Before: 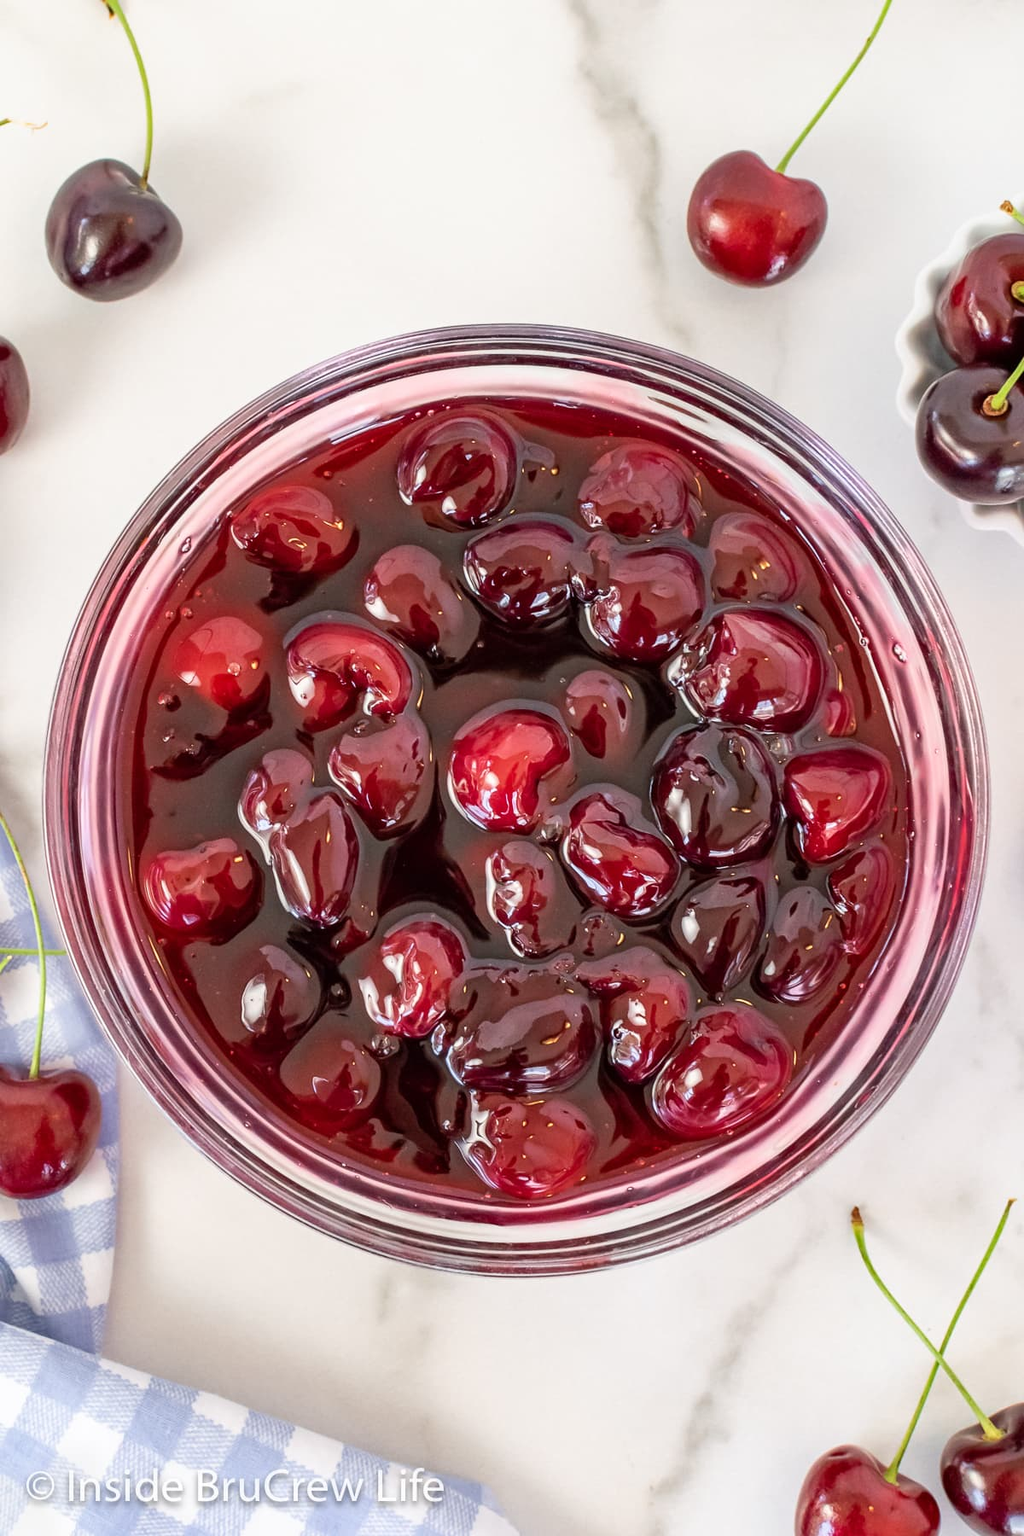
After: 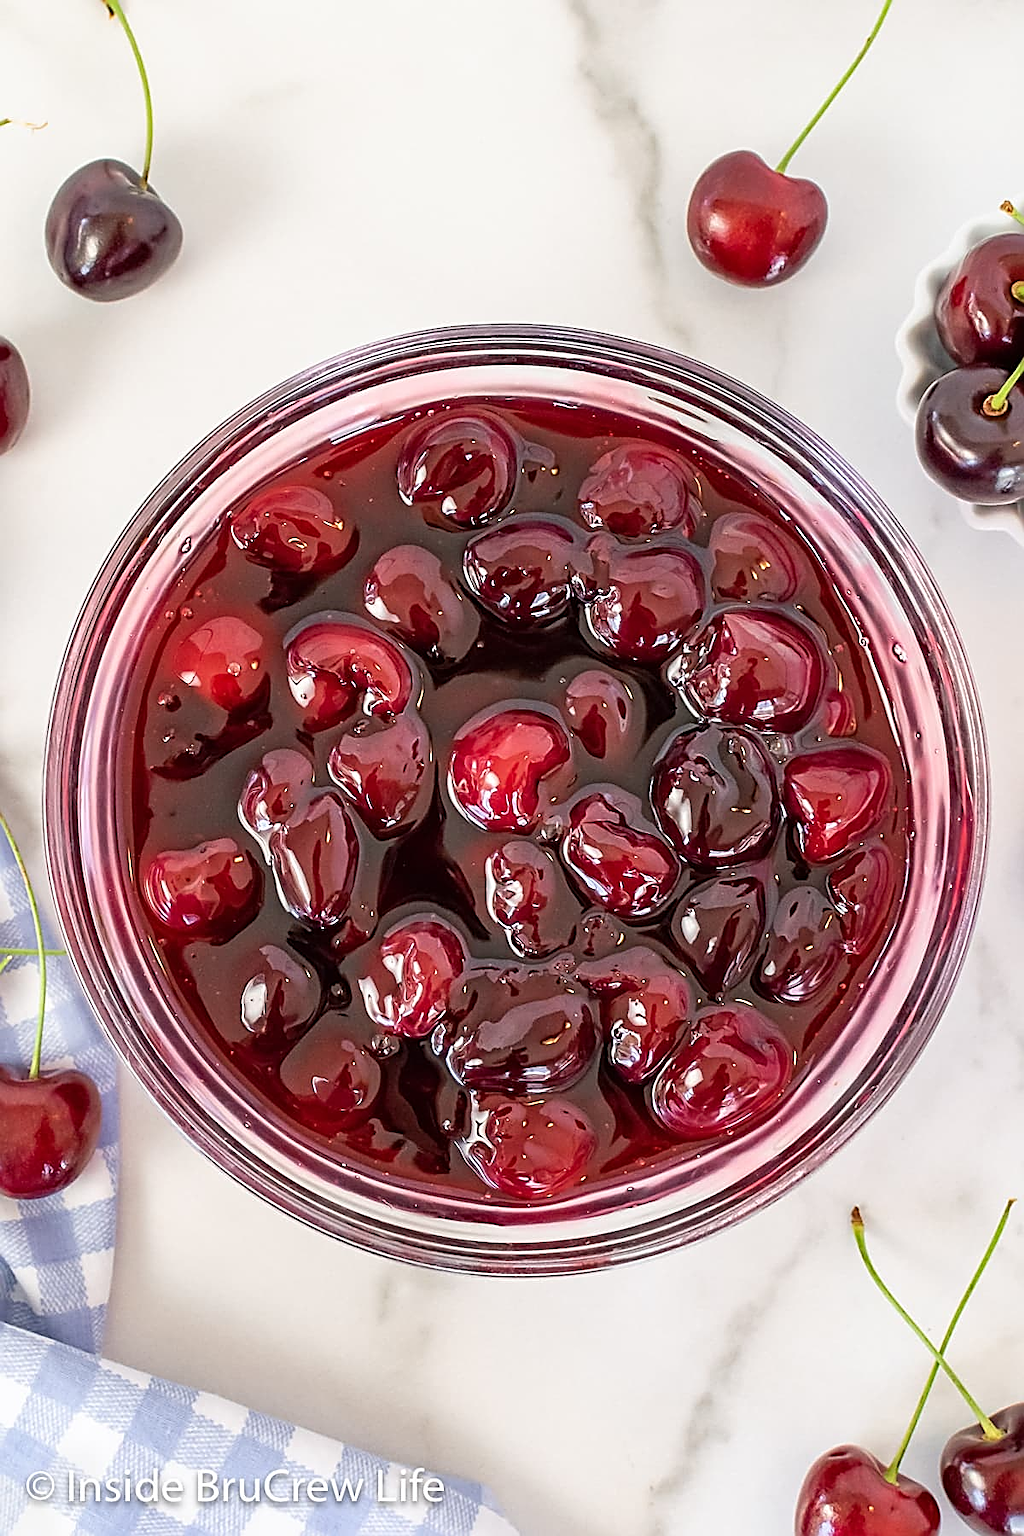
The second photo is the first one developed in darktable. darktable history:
sharpen: amount 1.011
